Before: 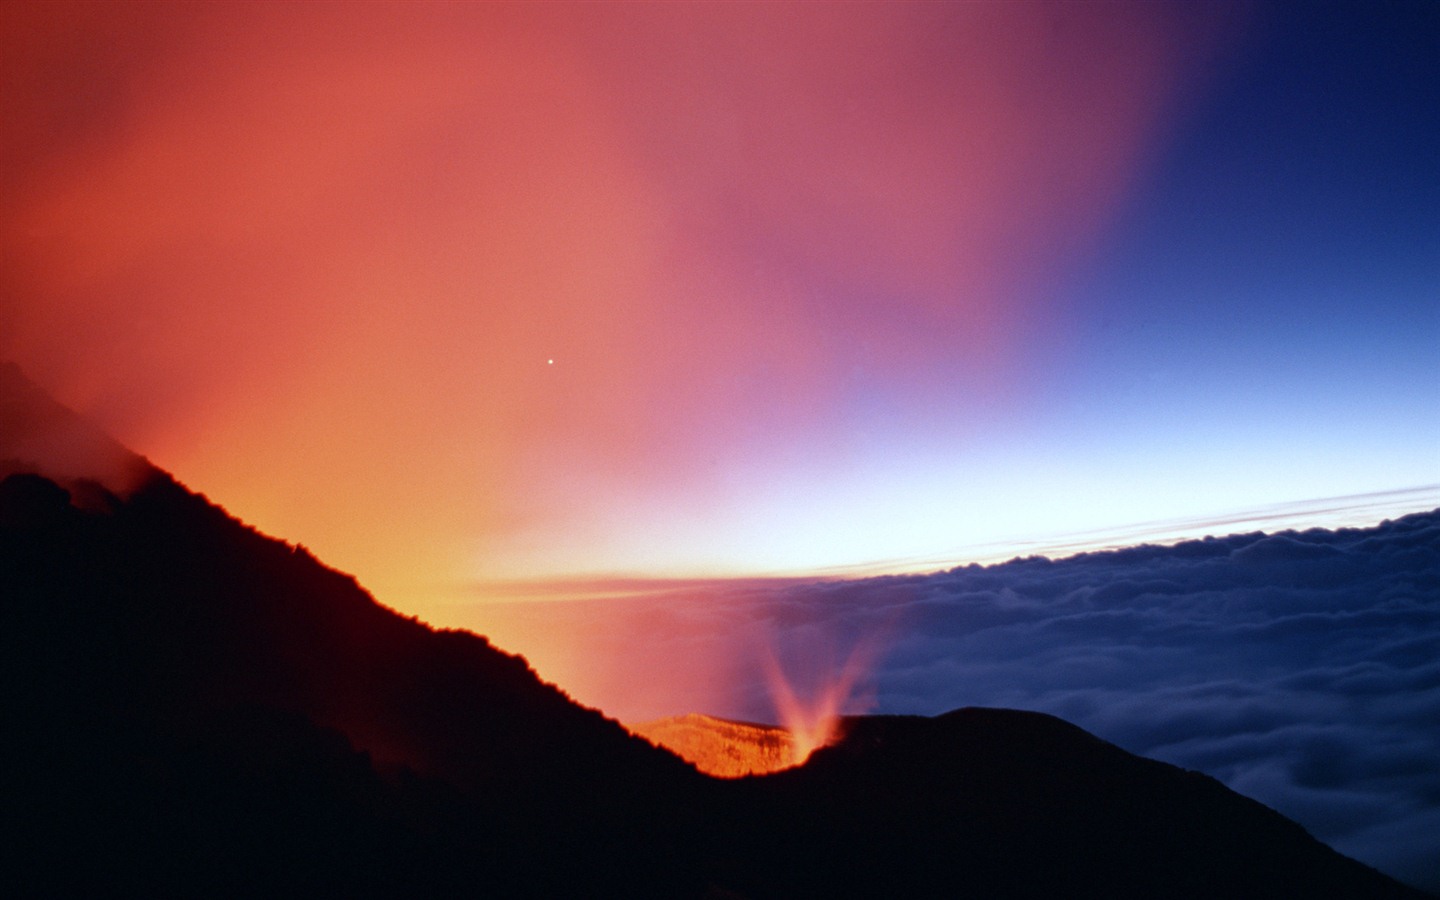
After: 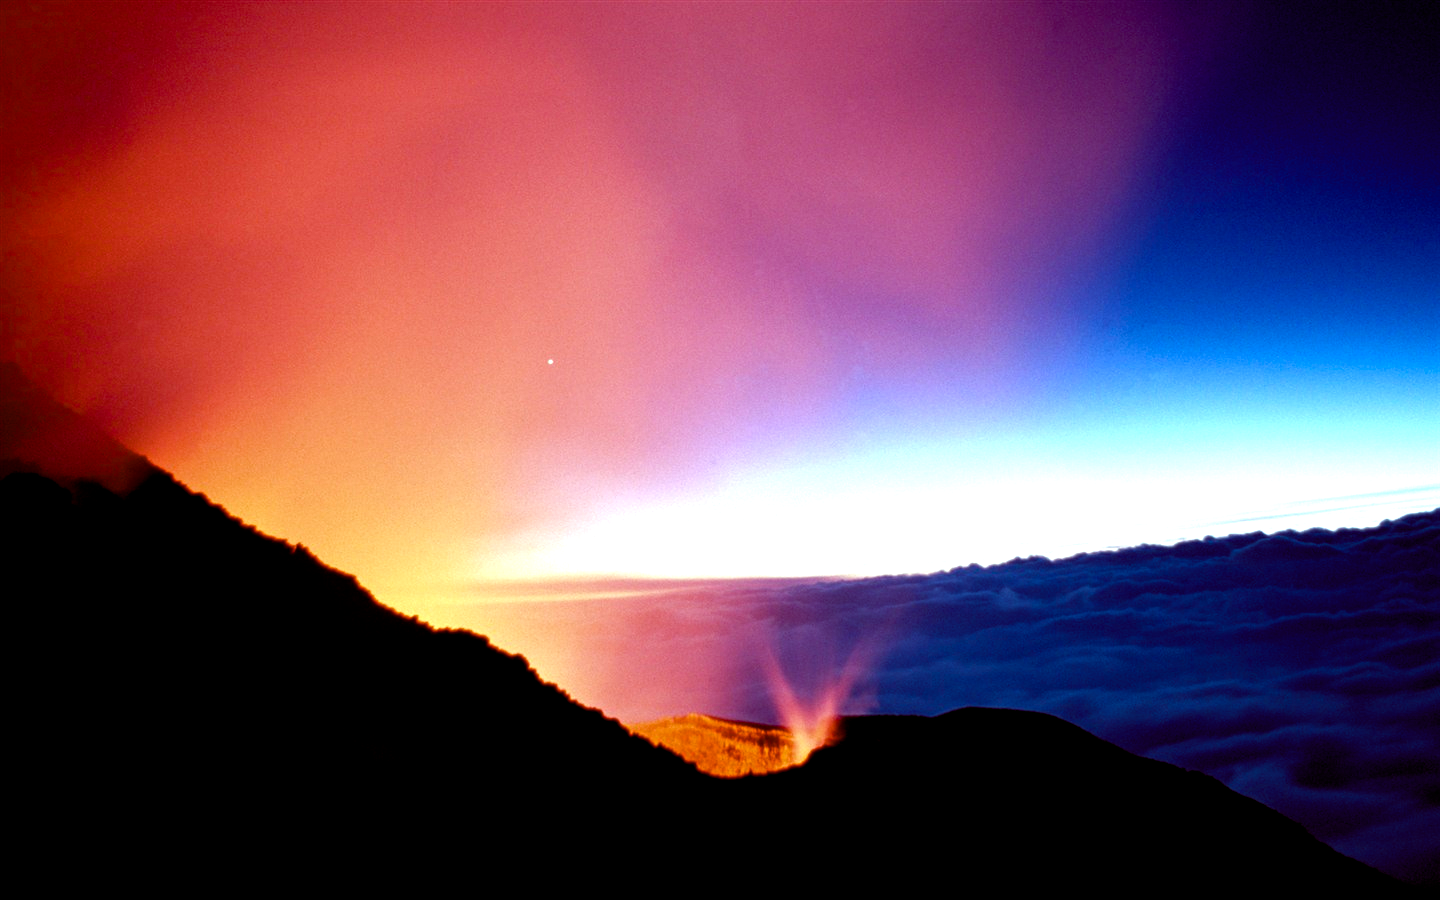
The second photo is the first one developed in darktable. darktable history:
contrast equalizer: octaves 7, y [[0.5, 0.502, 0.506, 0.511, 0.52, 0.537], [0.5 ×6], [0.505, 0.509, 0.518, 0.534, 0.553, 0.561], [0 ×6], [0 ×6]]
color balance rgb: shadows lift › luminance -7.7%, shadows lift › chroma 2.13%, shadows lift › hue 200.79°, power › luminance -7.77%, power › chroma 2.27%, power › hue 220.69°, highlights gain › luminance 15.15%, highlights gain › chroma 4%, highlights gain › hue 209.35°, global offset › luminance -0.21%, global offset › chroma 0.27%, perceptual saturation grading › global saturation 24.42%, perceptual saturation grading › highlights -24.42%, perceptual saturation grading › mid-tones 24.42%, perceptual saturation grading › shadows 40%, perceptual brilliance grading › global brilliance -5%, perceptual brilliance grading › highlights 24.42%, perceptual brilliance grading › mid-tones 7%, perceptual brilliance grading › shadows -5%
